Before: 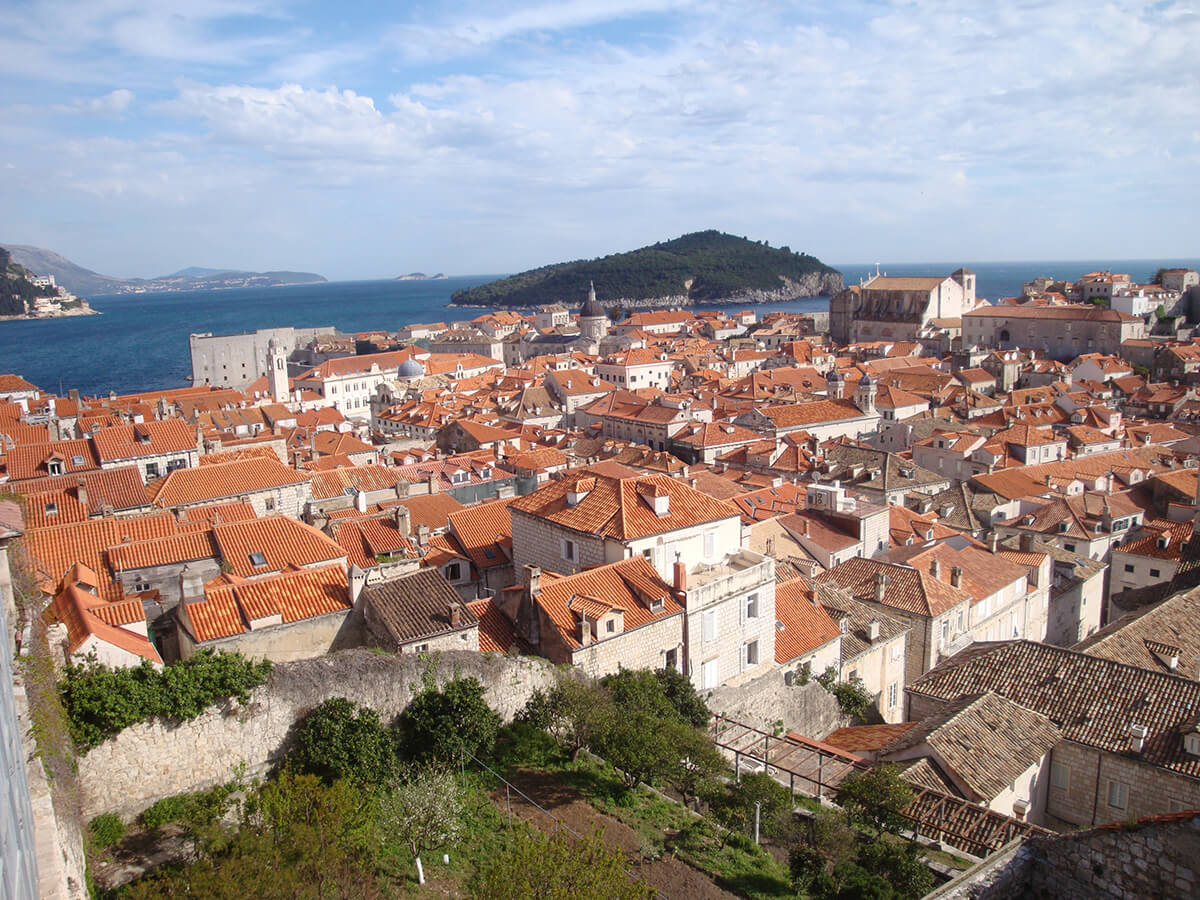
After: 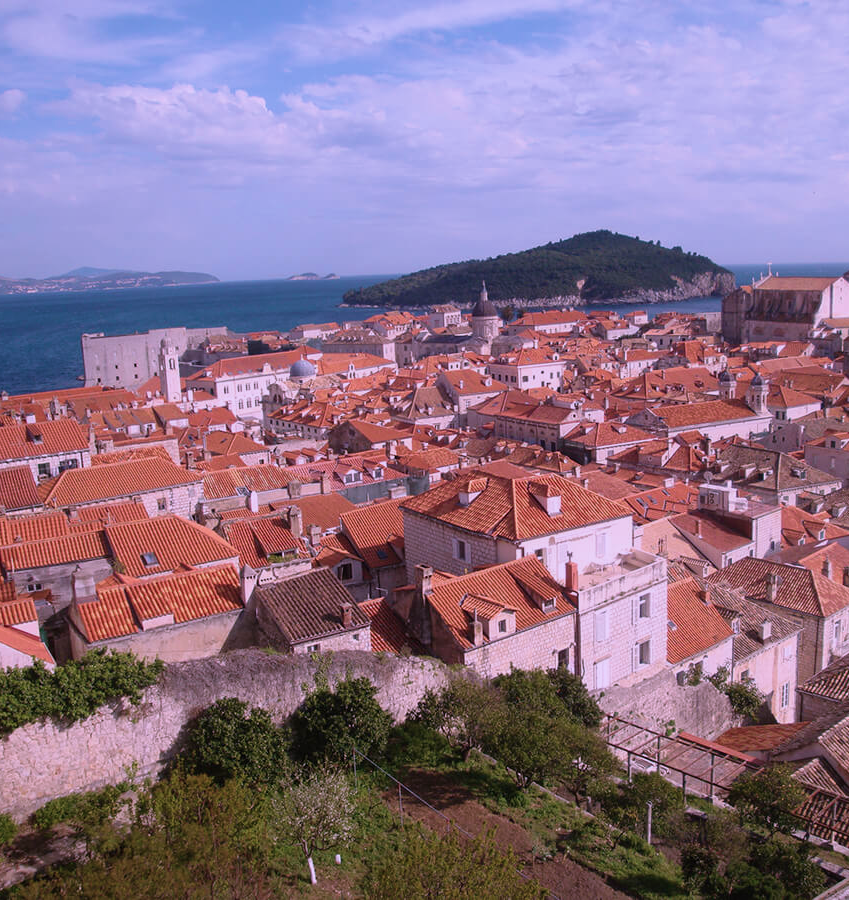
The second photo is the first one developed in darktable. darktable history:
velvia: strength 27%
exposure: exposure -0.492 EV, compensate highlight preservation false
color correction: highlights a* 15.46, highlights b* -20.56
crop and rotate: left 9.061%, right 20.142%
